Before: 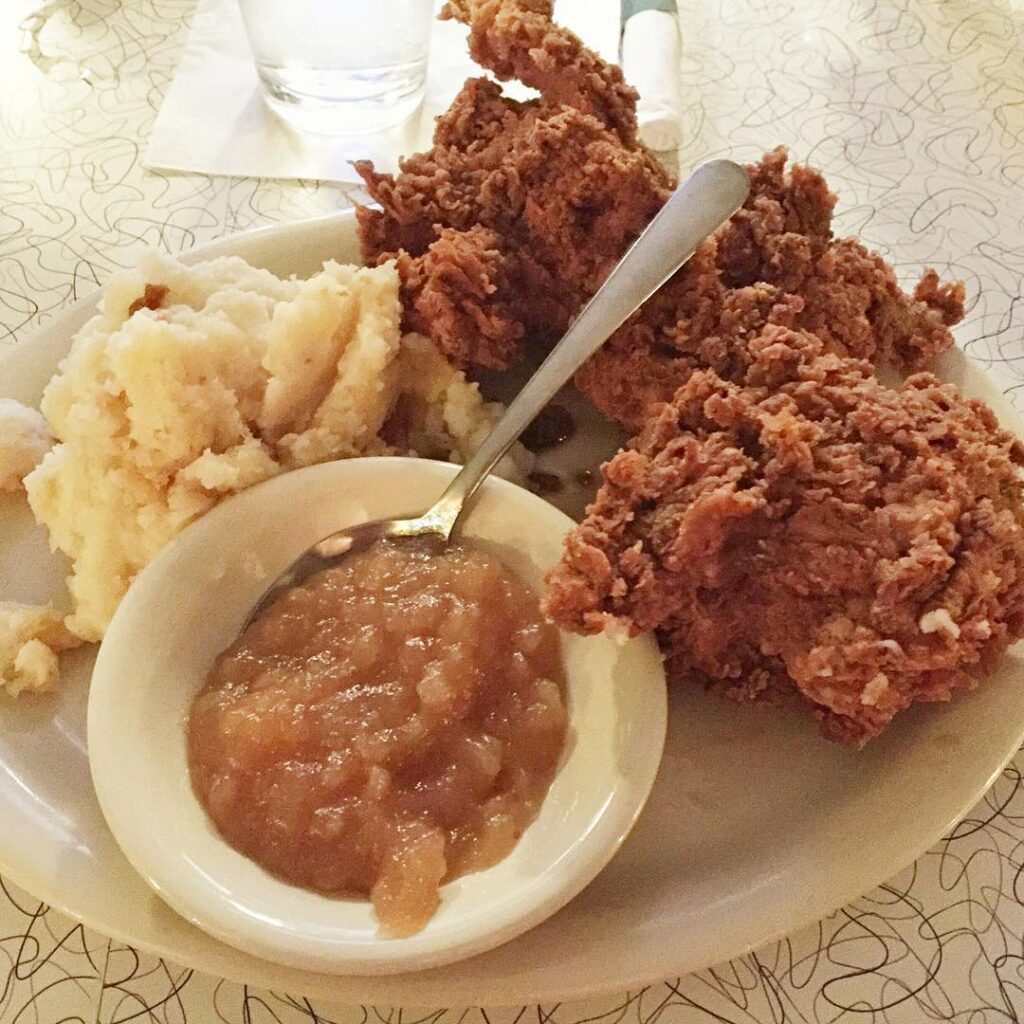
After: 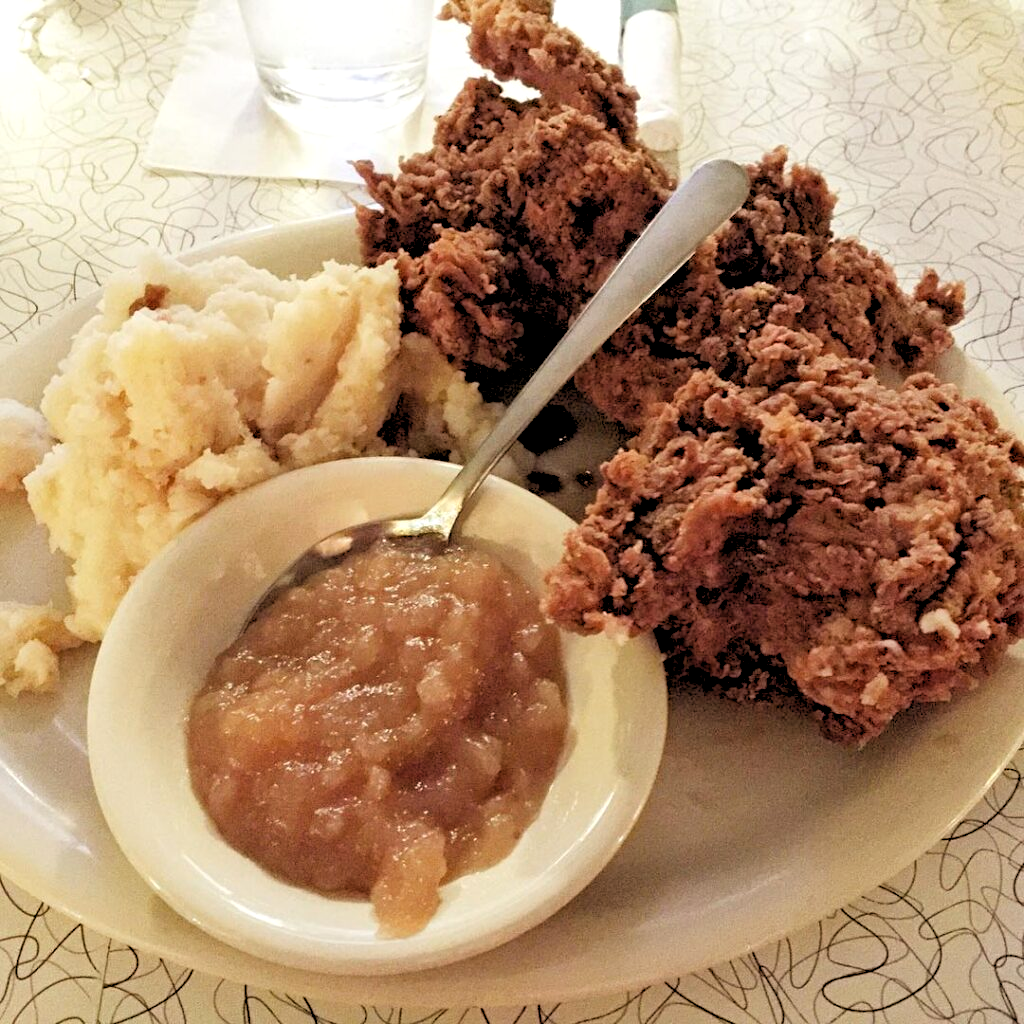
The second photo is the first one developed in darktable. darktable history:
rgb levels: levels [[0.029, 0.461, 0.922], [0, 0.5, 1], [0, 0.5, 1]]
